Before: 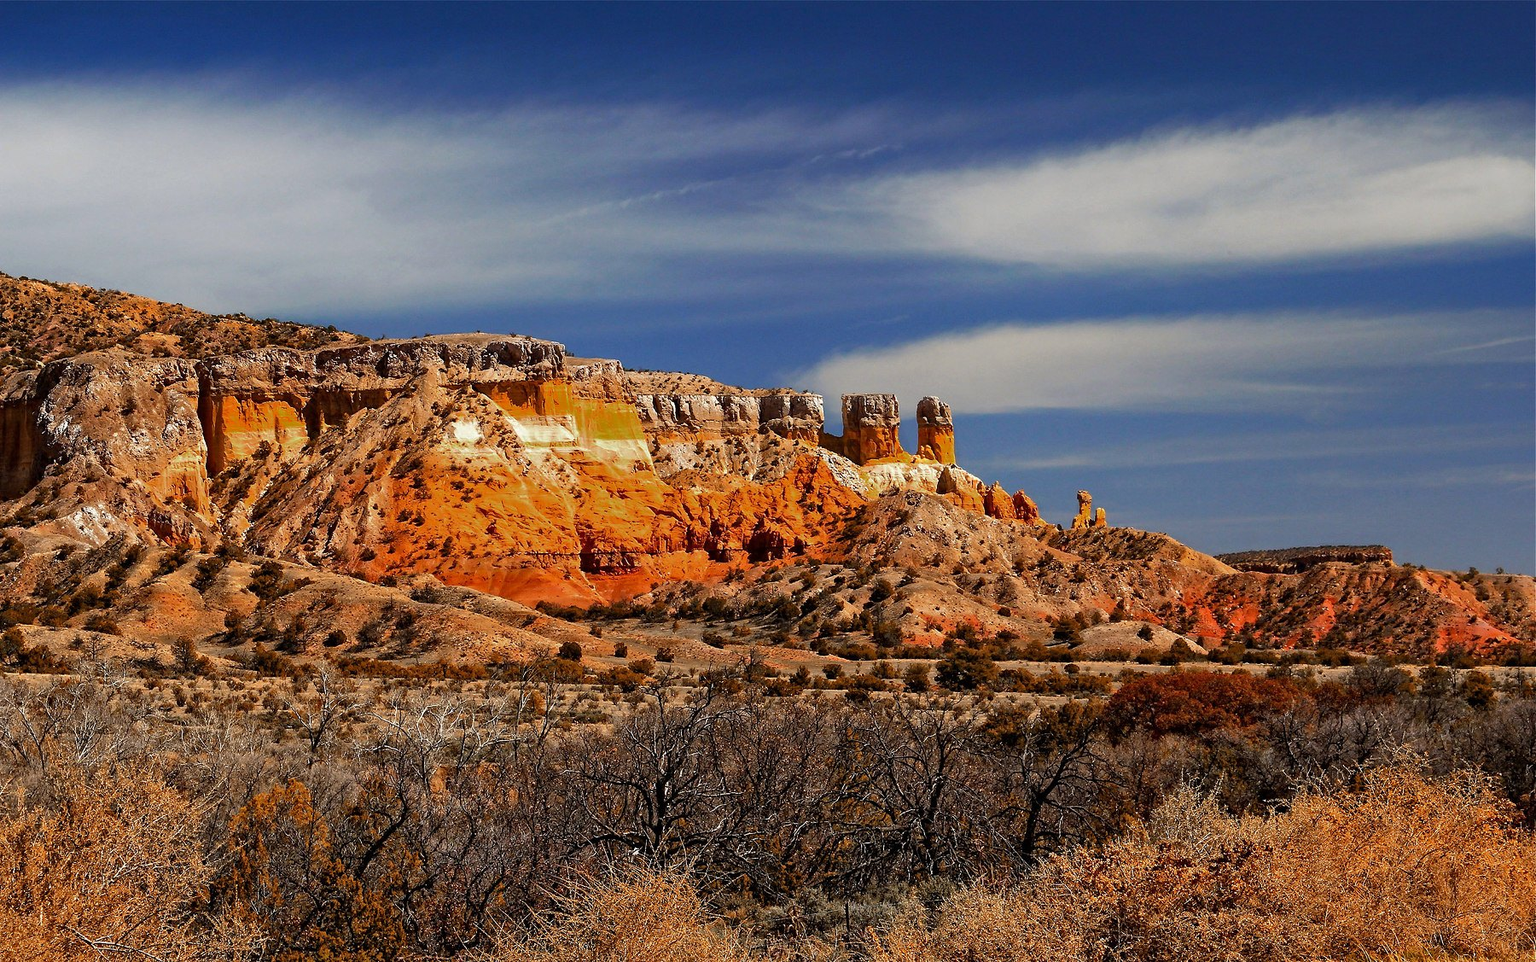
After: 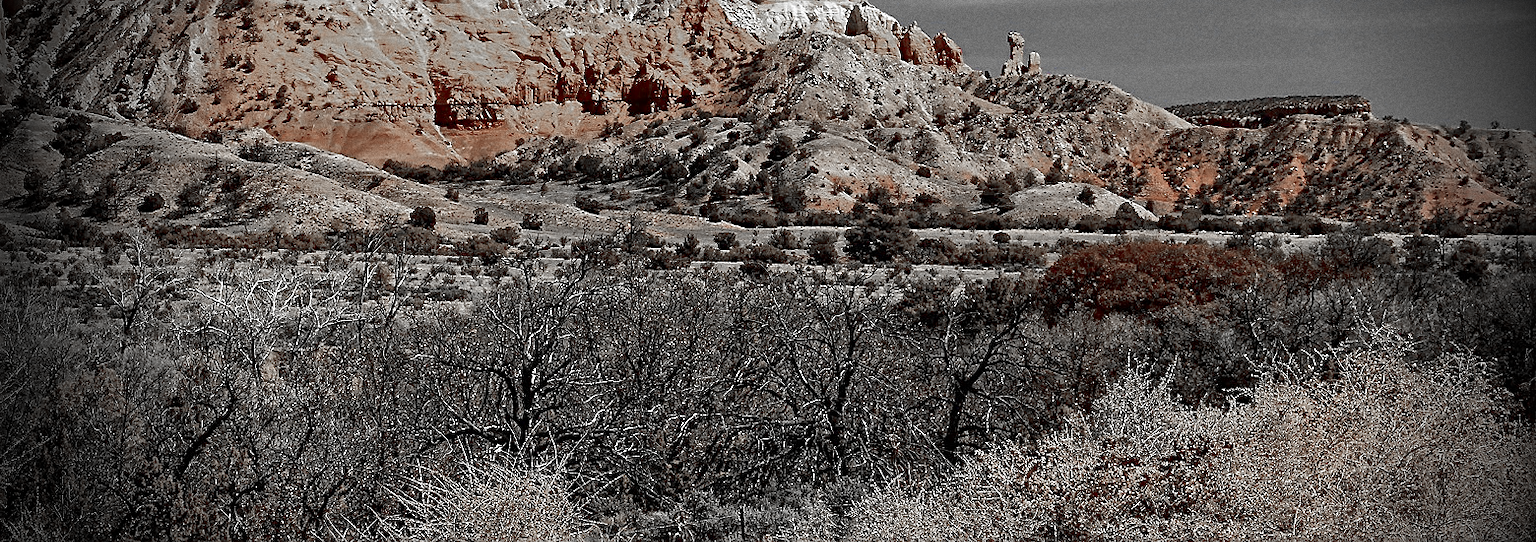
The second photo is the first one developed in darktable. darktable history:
grain: coarseness 0.47 ISO
color correction: highlights a* -5.94, highlights b* 11.19
shadows and highlights: shadows 22.7, highlights -48.71, soften with gaussian
crop and rotate: left 13.306%, top 48.129%, bottom 2.928%
color zones: curves: ch0 [(0, 0.278) (0.143, 0.5) (0.286, 0.5) (0.429, 0.5) (0.571, 0.5) (0.714, 0.5) (0.857, 0.5) (1, 0.5)]; ch1 [(0, 1) (0.143, 0.165) (0.286, 0) (0.429, 0) (0.571, 0) (0.714, 0) (0.857, 0.5) (1, 0.5)]; ch2 [(0, 0.508) (0.143, 0.5) (0.286, 0.5) (0.429, 0.5) (0.571, 0.5) (0.714, 0.5) (0.857, 0.5) (1, 0.5)]
sharpen: on, module defaults
rgb levels: preserve colors max RGB
vignetting: fall-off start 76.42%, fall-off radius 27.36%, brightness -0.872, center (0.037, -0.09), width/height ratio 0.971
